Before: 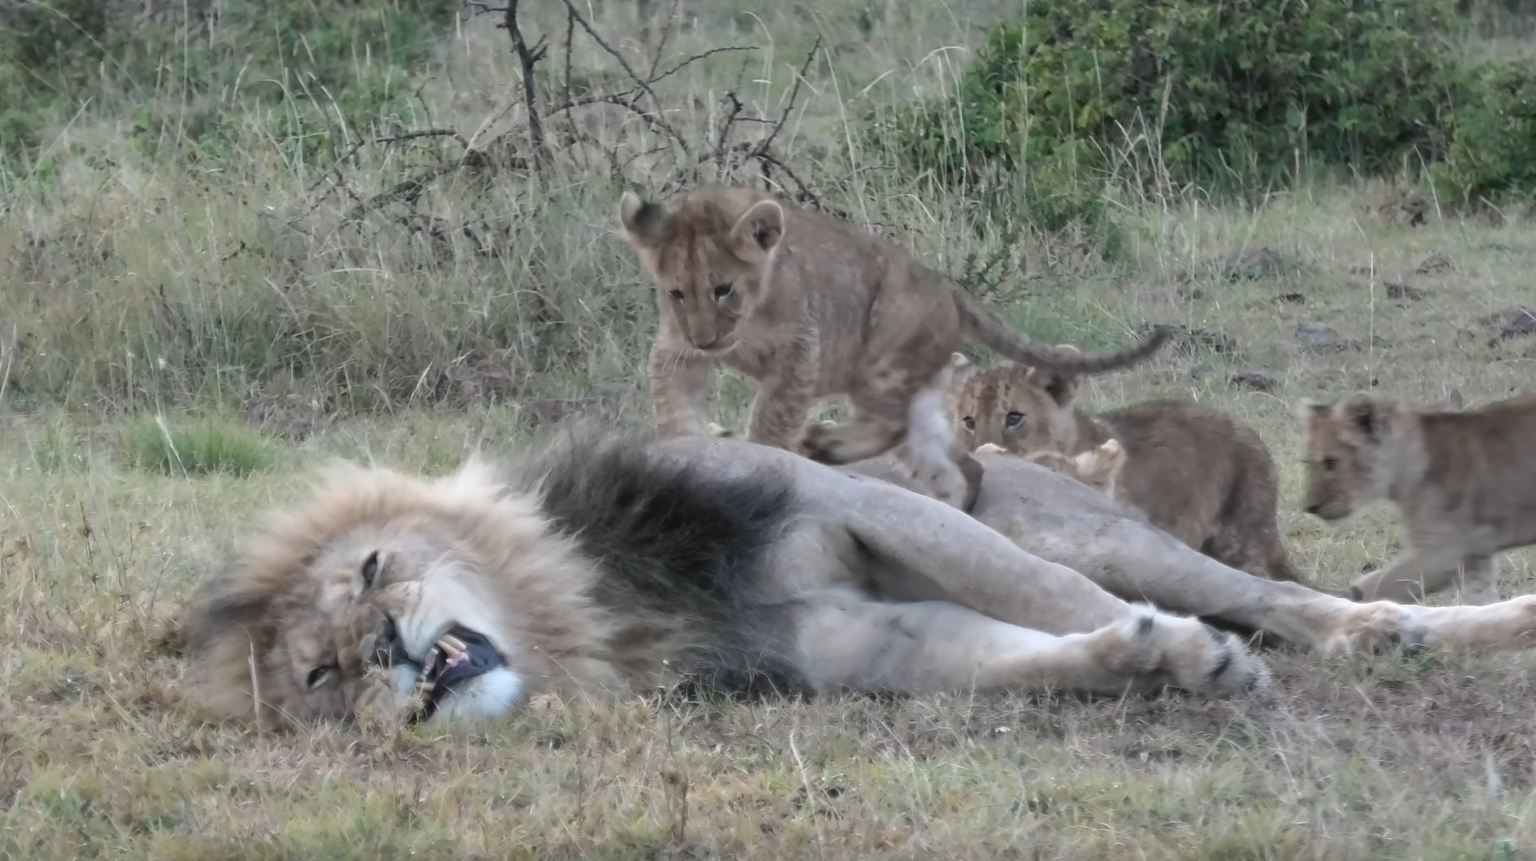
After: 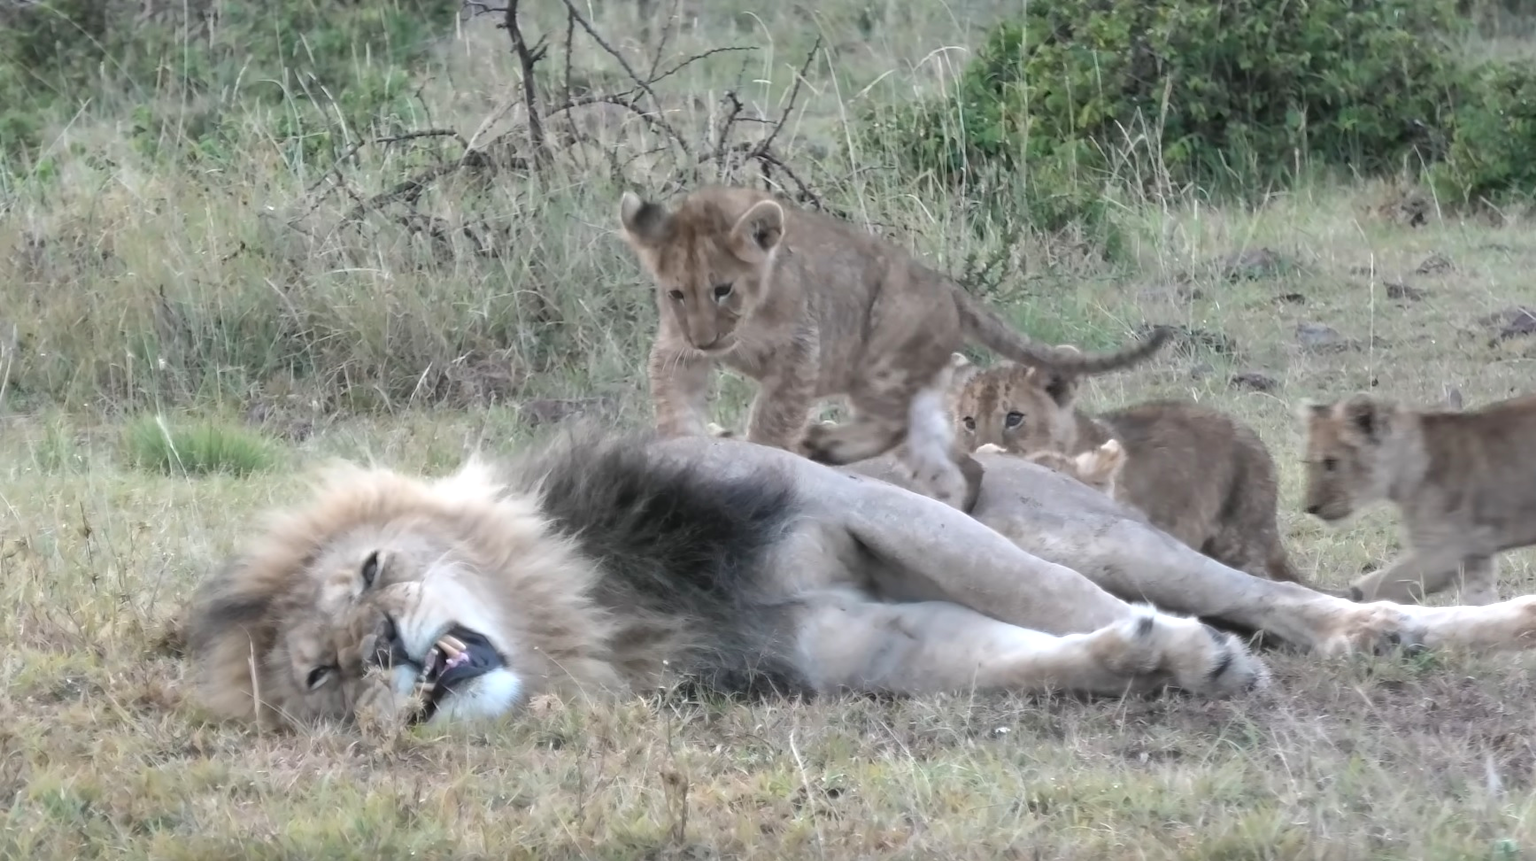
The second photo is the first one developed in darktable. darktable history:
exposure: black level correction 0, exposure 0.4 EV, compensate exposure bias true, compensate highlight preservation false
